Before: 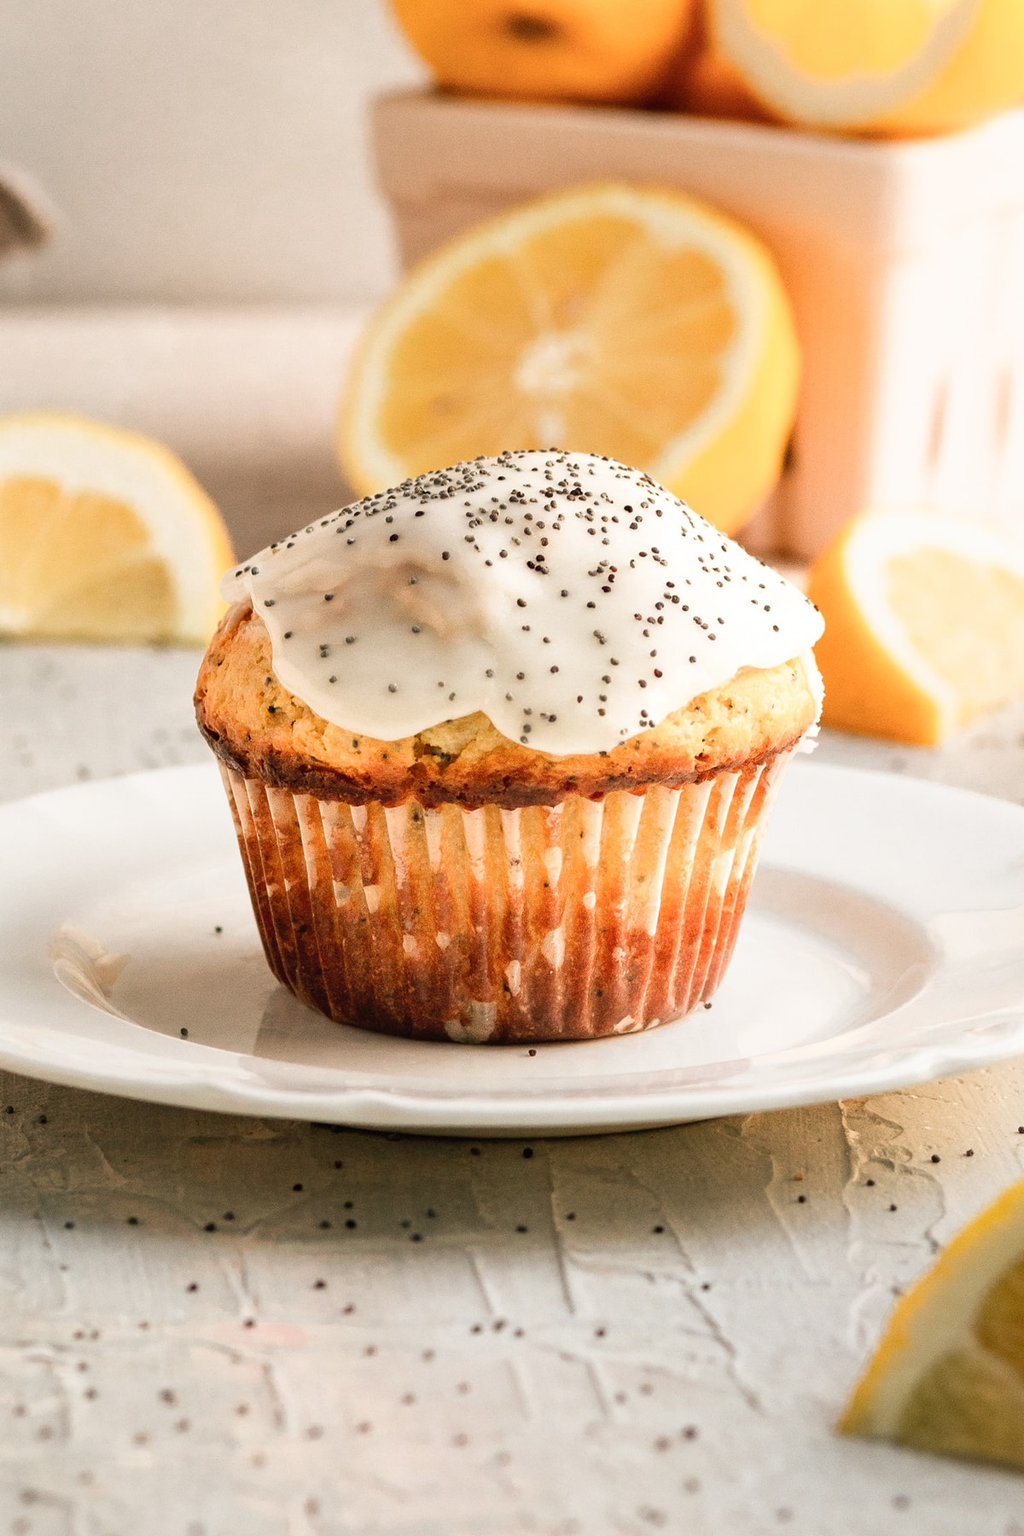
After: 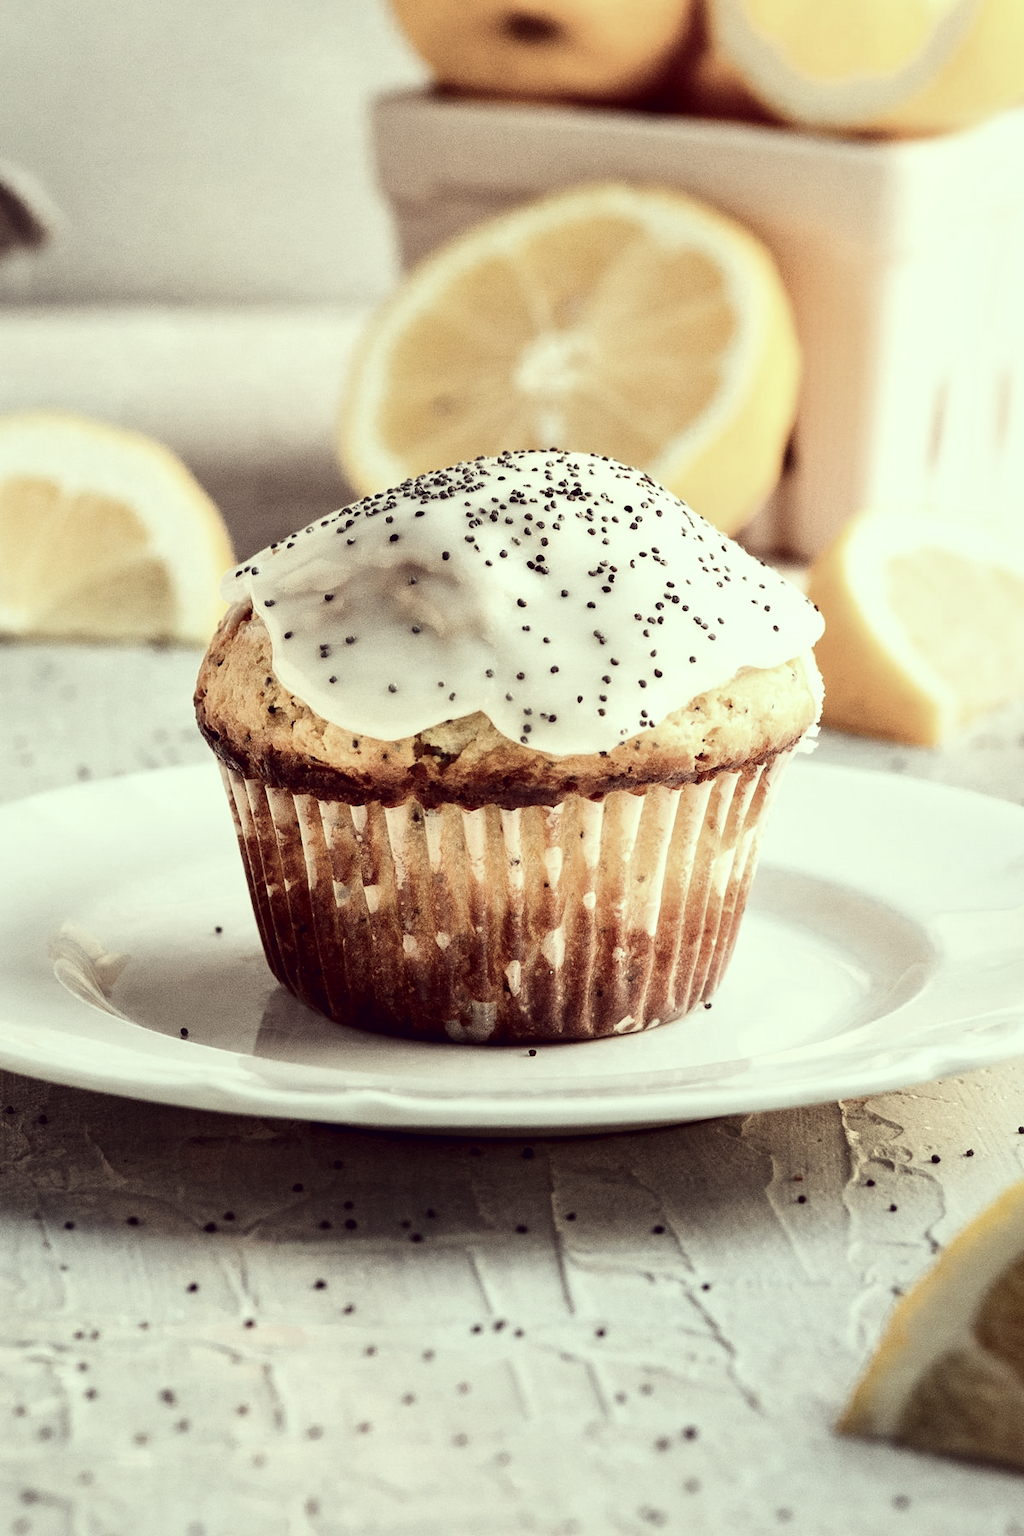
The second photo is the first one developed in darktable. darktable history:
contrast brightness saturation: contrast 0.22, brightness -0.19, saturation 0.24
color correction: highlights a* -20.17, highlights b* 20.27, shadows a* 20.03, shadows b* -20.46, saturation 0.43
local contrast: mode bilateral grid, contrast 20, coarseness 50, detail 120%, midtone range 0.2
